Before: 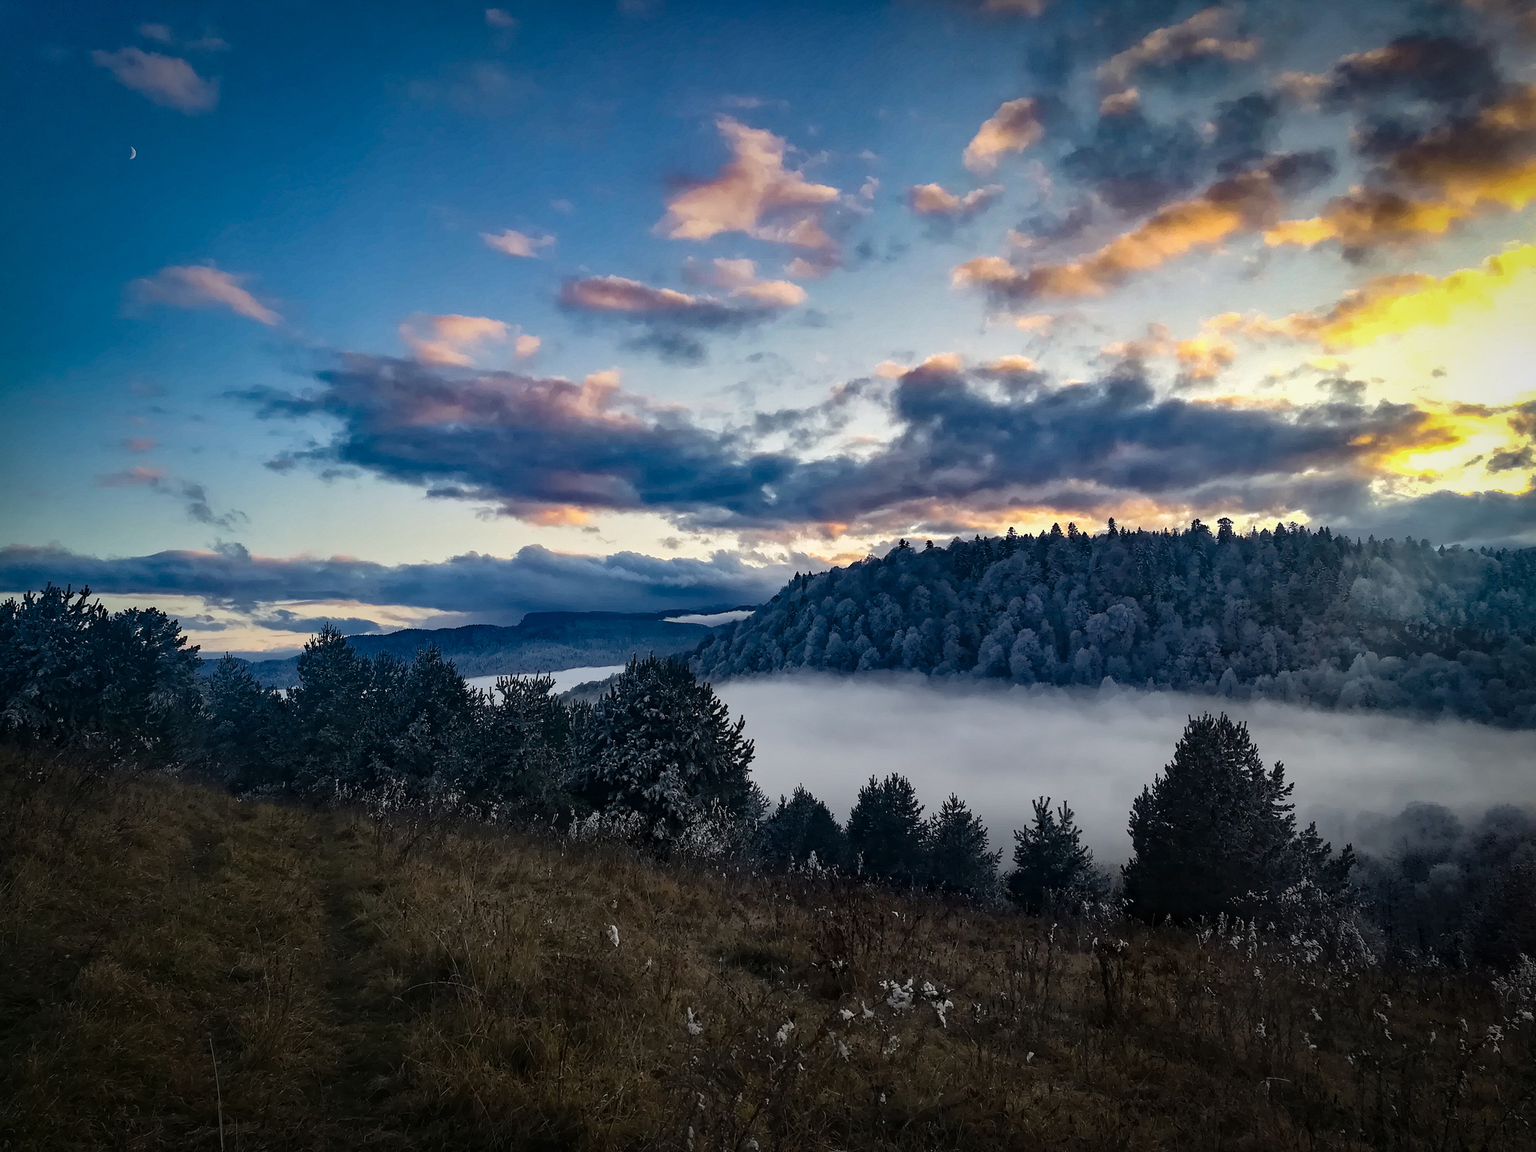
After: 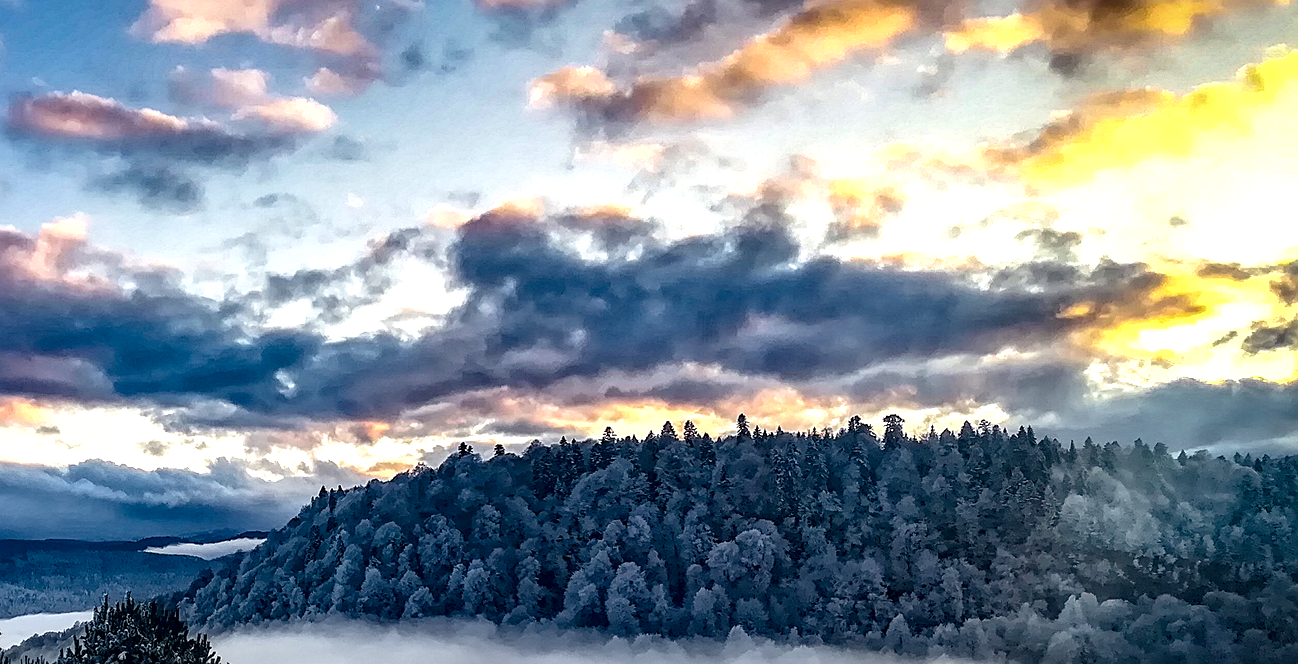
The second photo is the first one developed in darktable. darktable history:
exposure: black level correction 0.001, exposure 0.498 EV, compensate exposure bias true, compensate highlight preservation false
crop: left 36.163%, top 17.986%, right 0.446%, bottom 38.757%
local contrast: detail 150%
sharpen: on, module defaults
